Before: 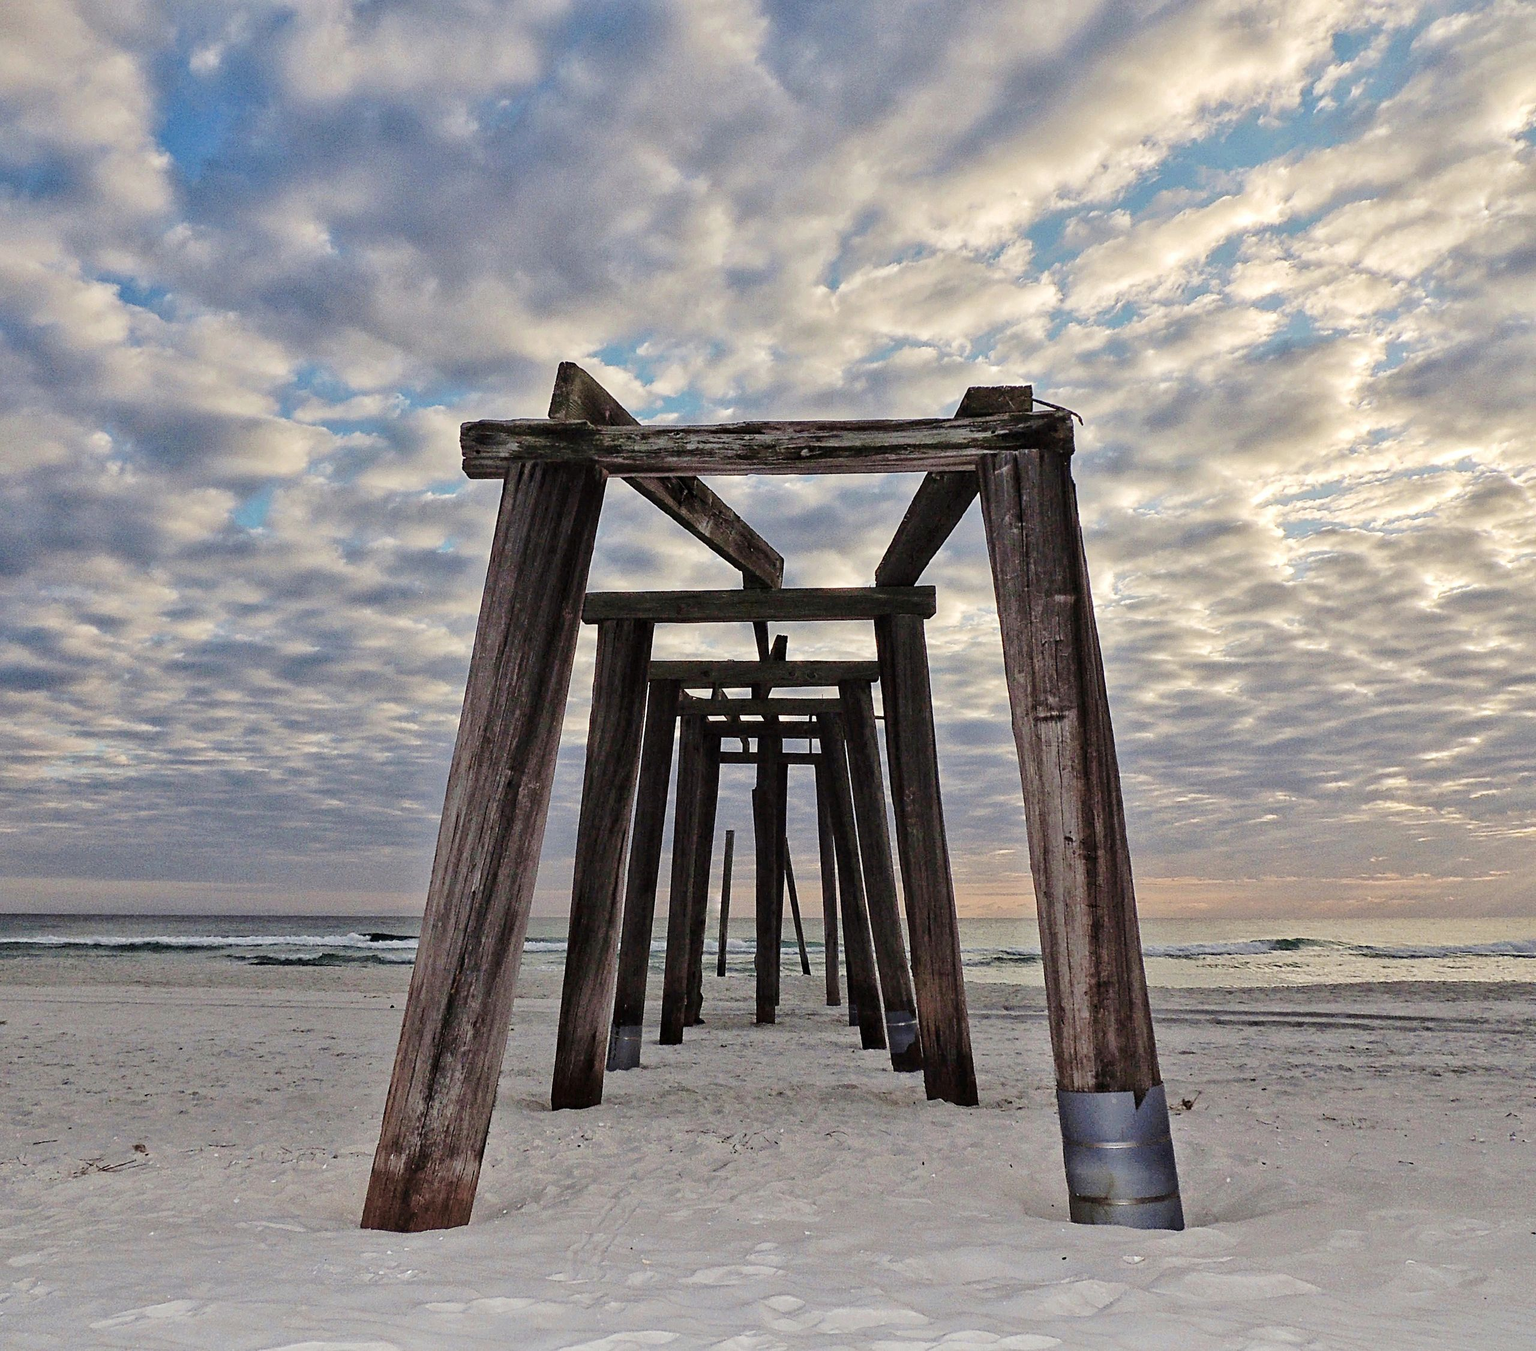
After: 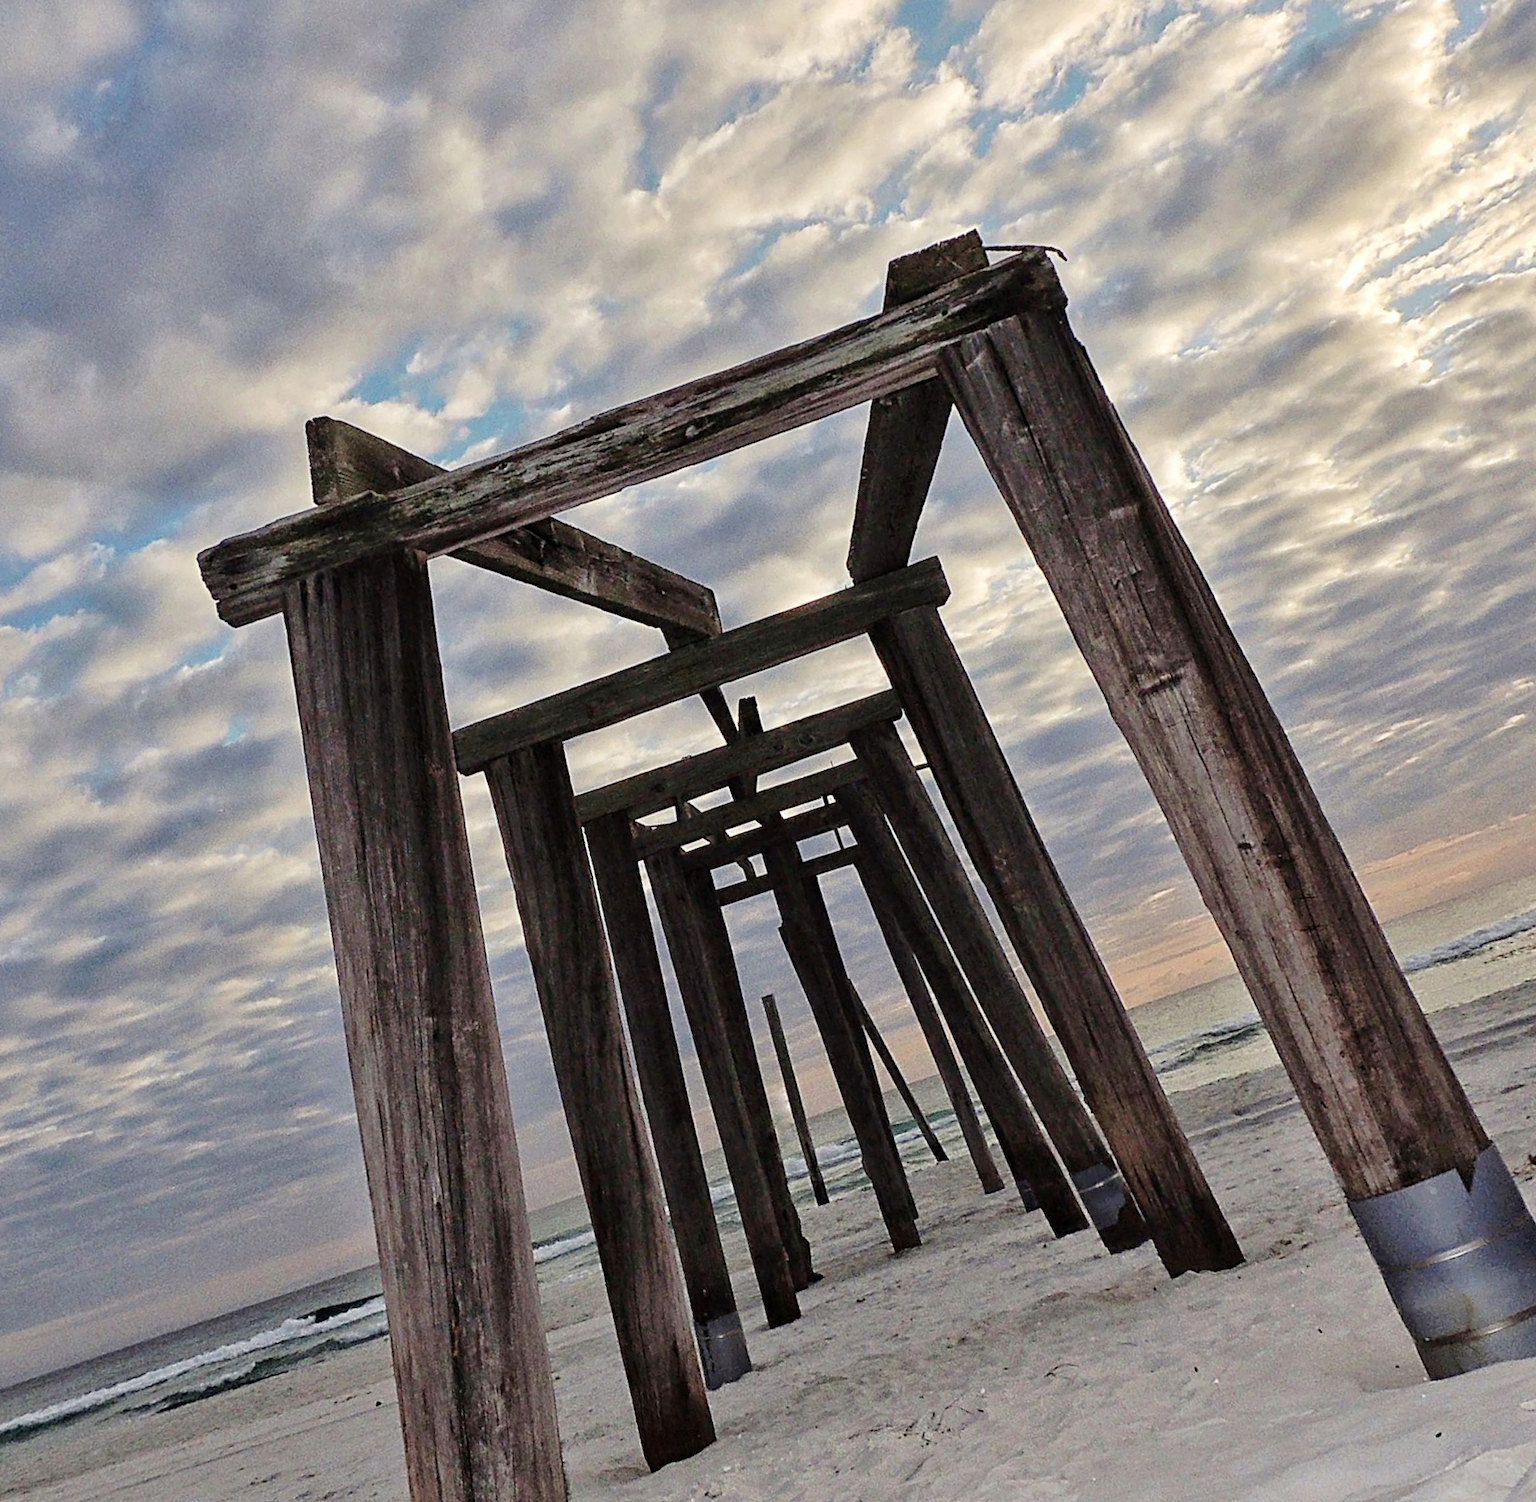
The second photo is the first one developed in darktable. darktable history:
crop and rotate: angle 18.85°, left 6.851%, right 4.229%, bottom 1.179%
